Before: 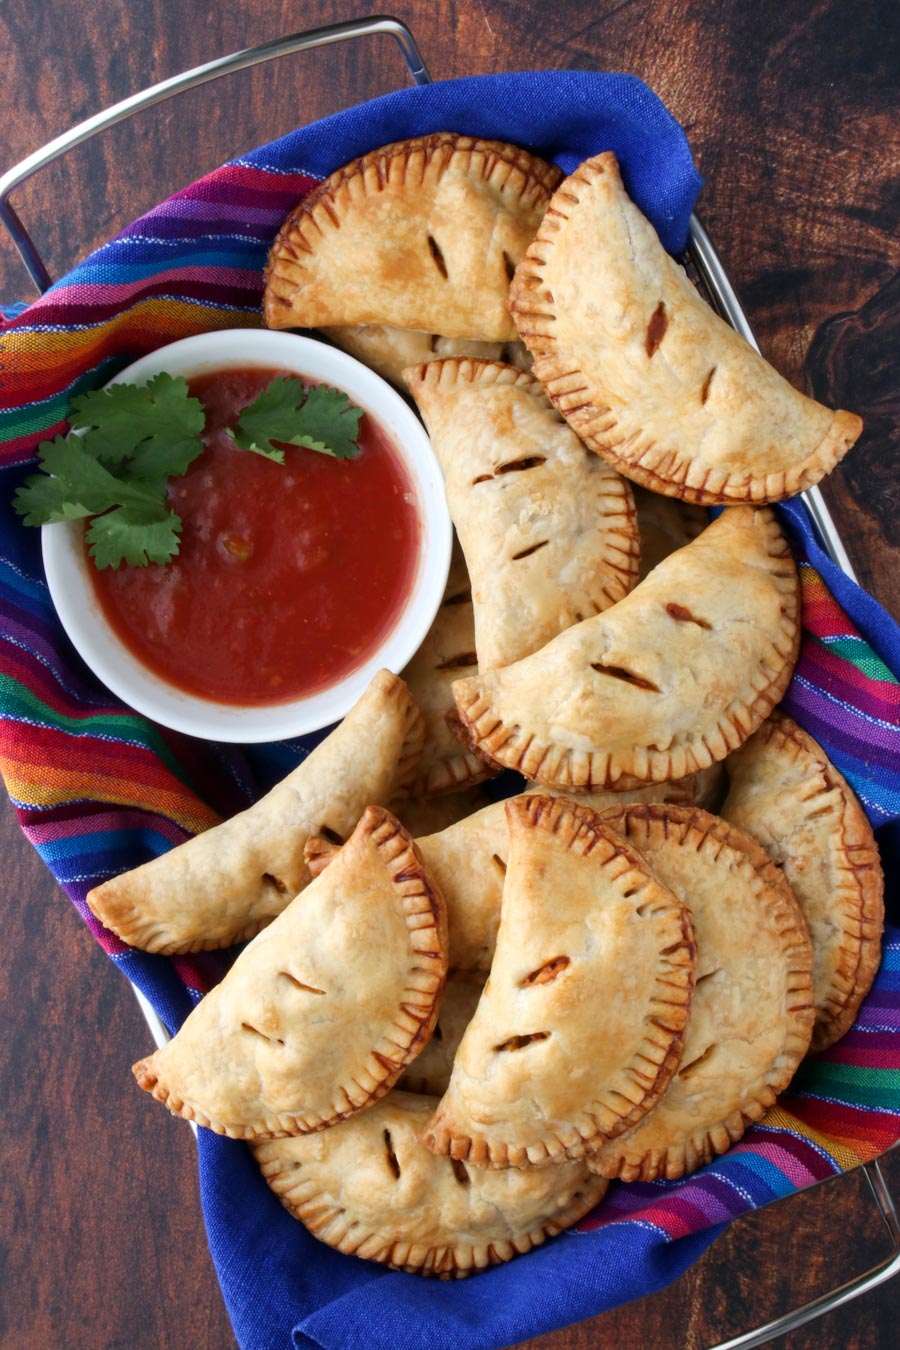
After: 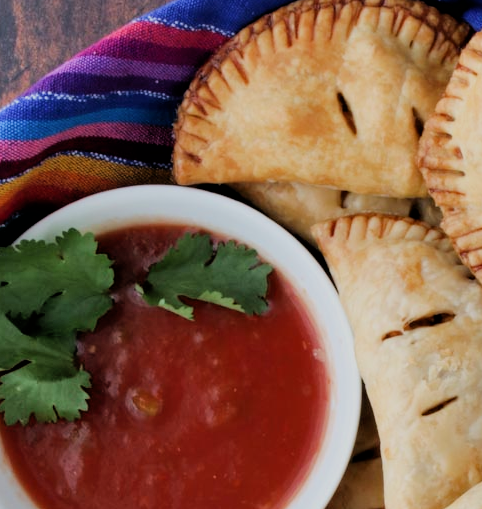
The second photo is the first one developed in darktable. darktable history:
crop: left 10.188%, top 10.729%, right 36.202%, bottom 51.541%
shadows and highlights: soften with gaussian
filmic rgb: black relative exposure -4.85 EV, white relative exposure 4.03 EV, hardness 2.83
